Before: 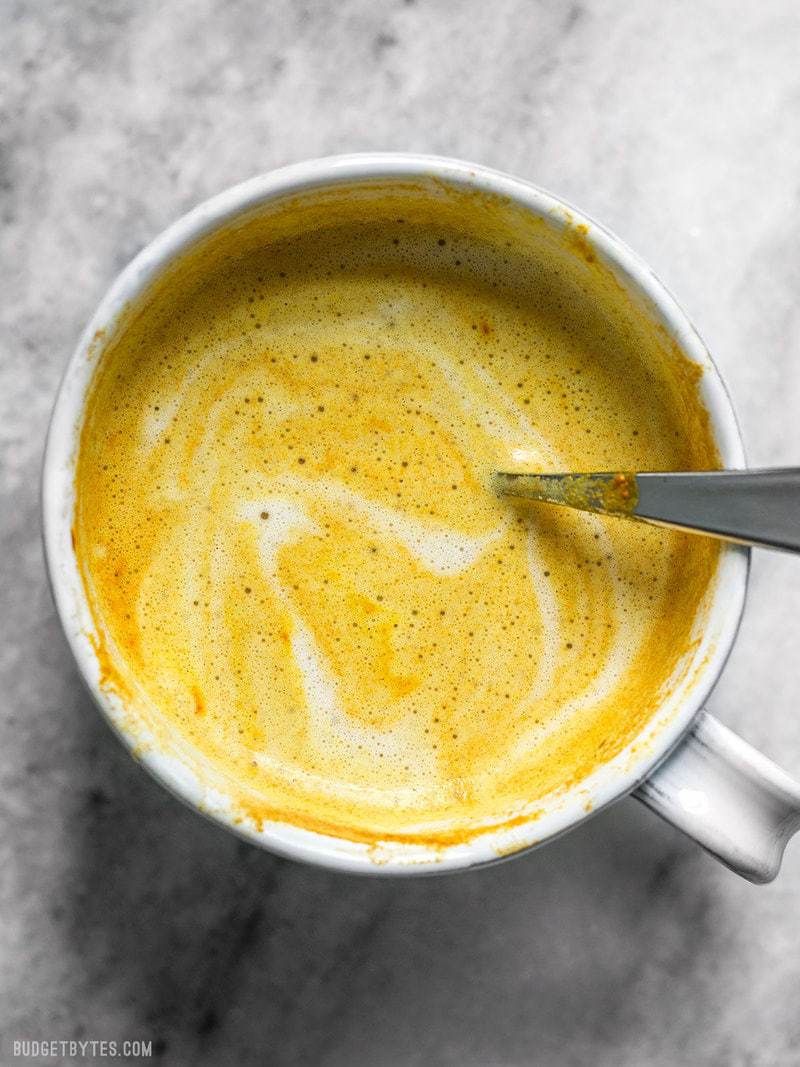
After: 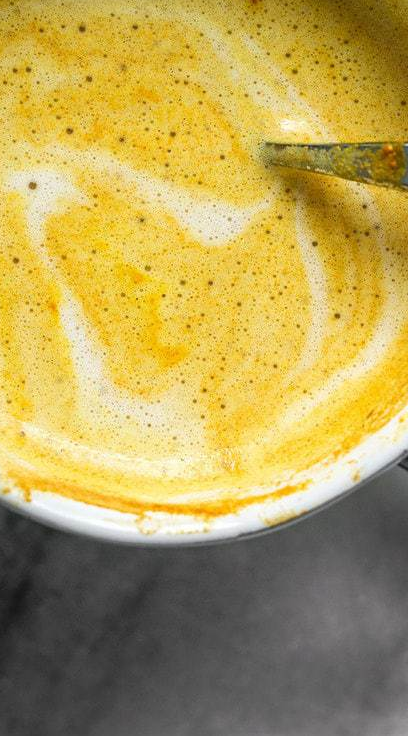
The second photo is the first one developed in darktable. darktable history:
crop and rotate: left 29.077%, top 31.01%, right 19.842%
